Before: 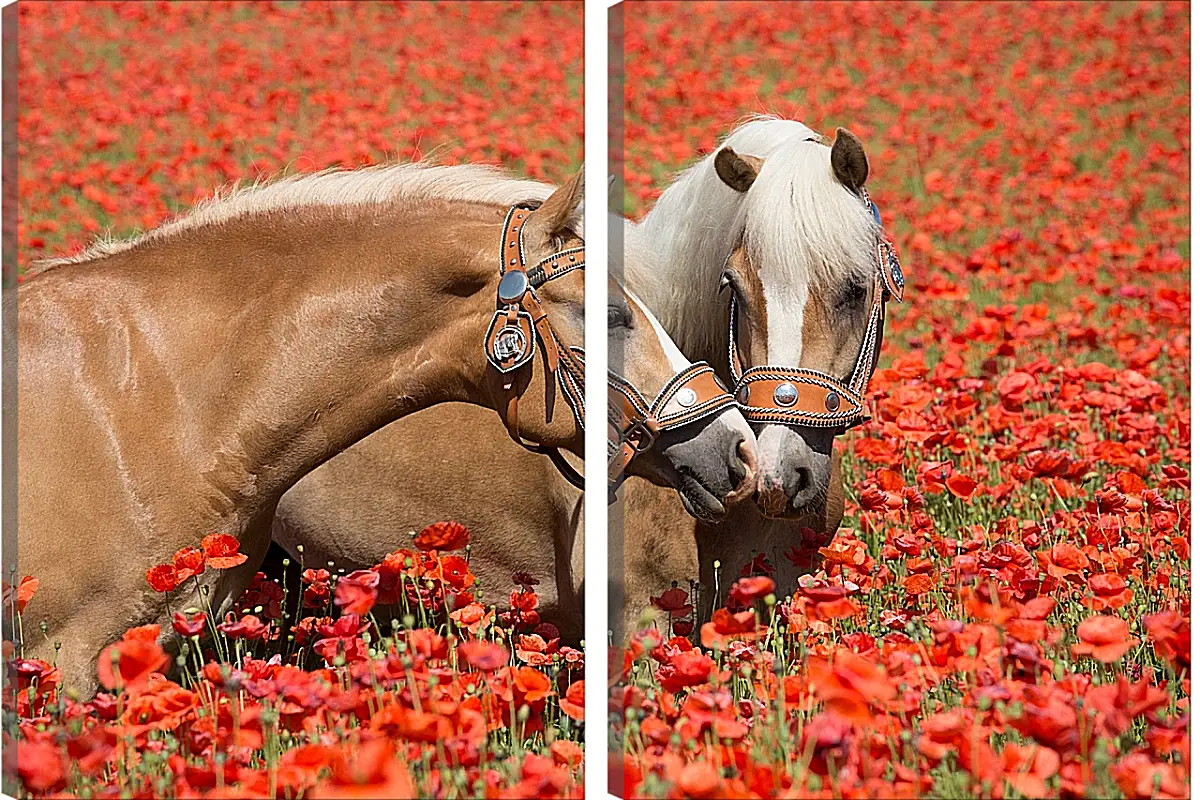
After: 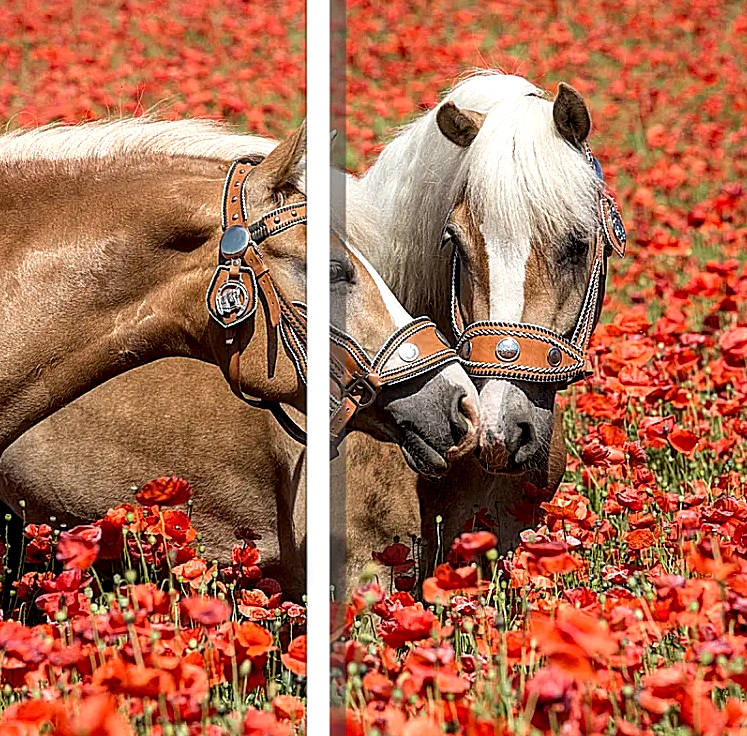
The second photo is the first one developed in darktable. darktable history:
local contrast: highlights 60%, shadows 63%, detail 160%
crop and rotate: left 23.174%, top 5.633%, right 14.543%, bottom 2.363%
